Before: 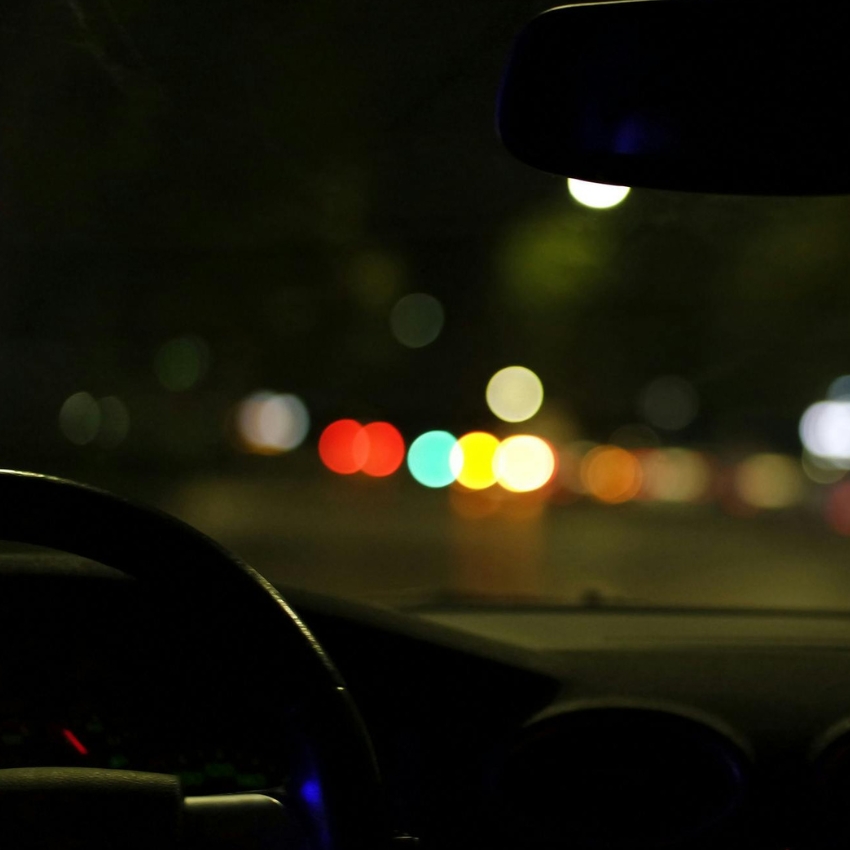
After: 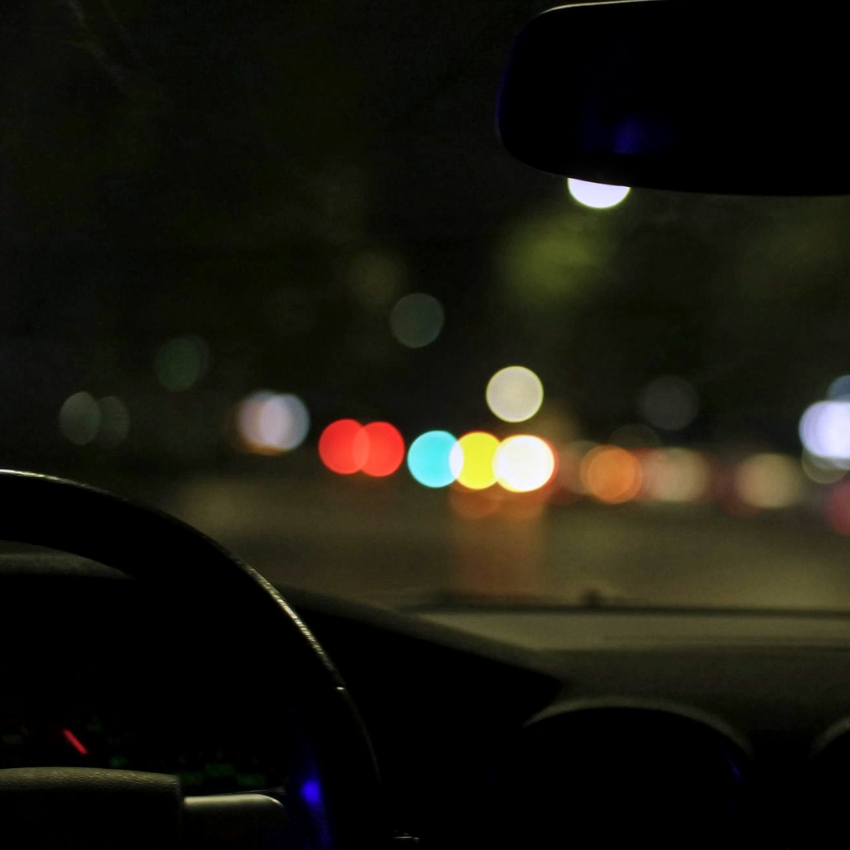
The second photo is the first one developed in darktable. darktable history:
local contrast: on, module defaults
color calibration: illuminant custom, x 0.367, y 0.392, temperature 4434.22 K
